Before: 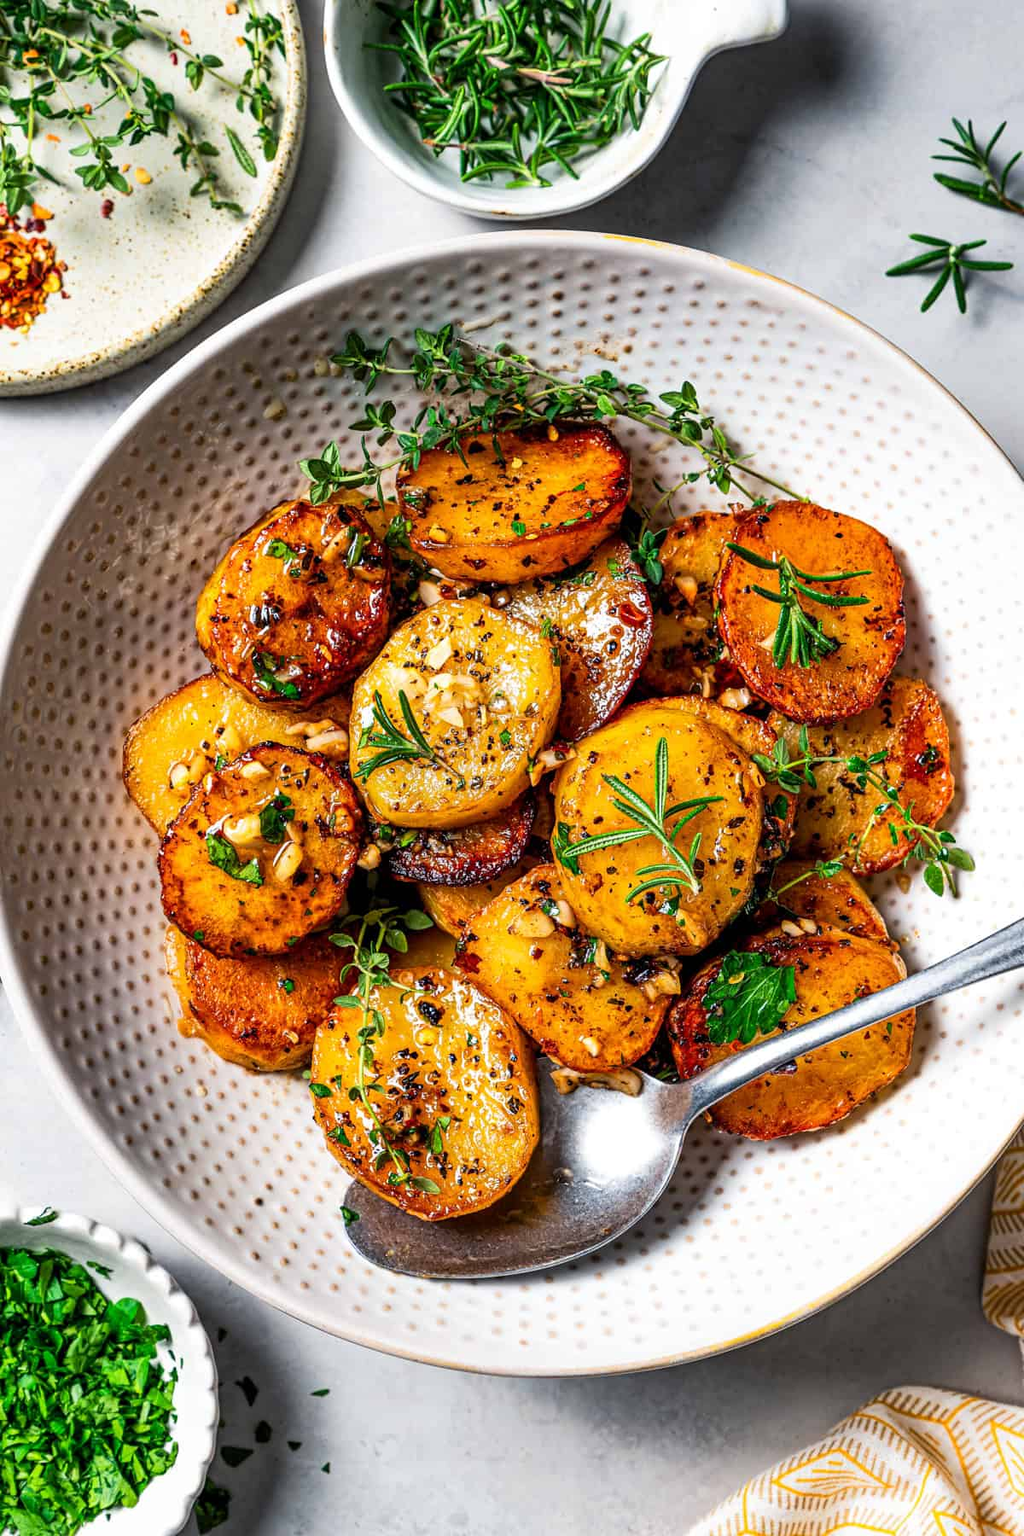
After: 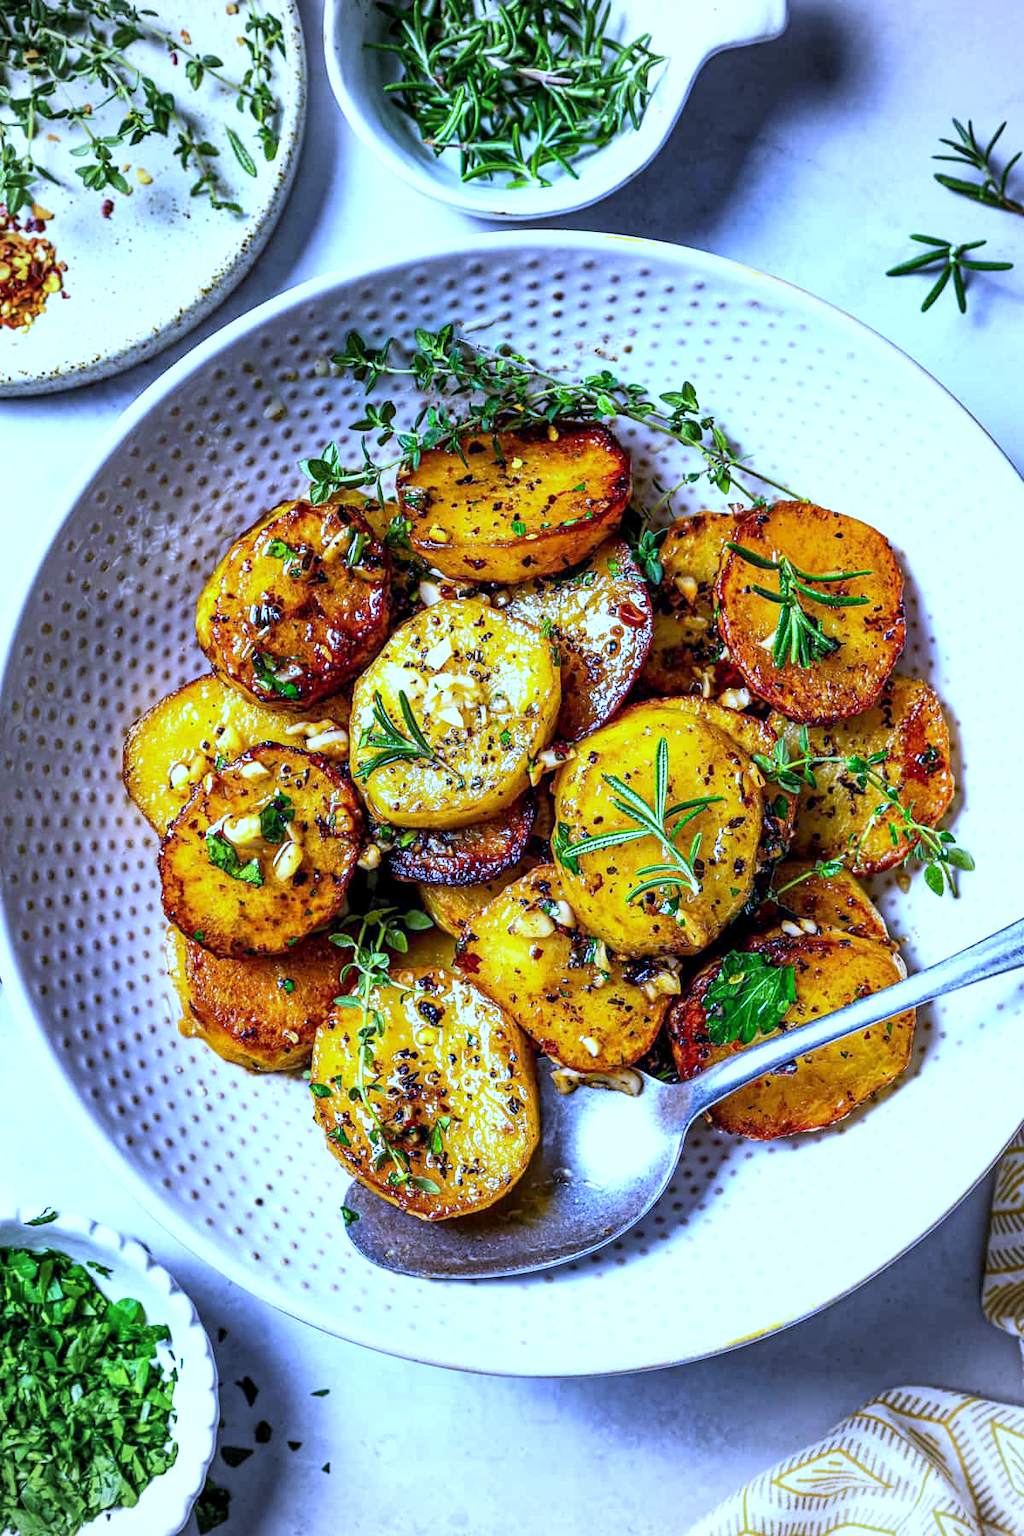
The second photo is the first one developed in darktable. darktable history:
white balance: red 0.766, blue 1.537
exposure: black level correction 0.001, exposure 0.5 EV, compensate exposure bias true, compensate highlight preservation false
vignetting: on, module defaults
